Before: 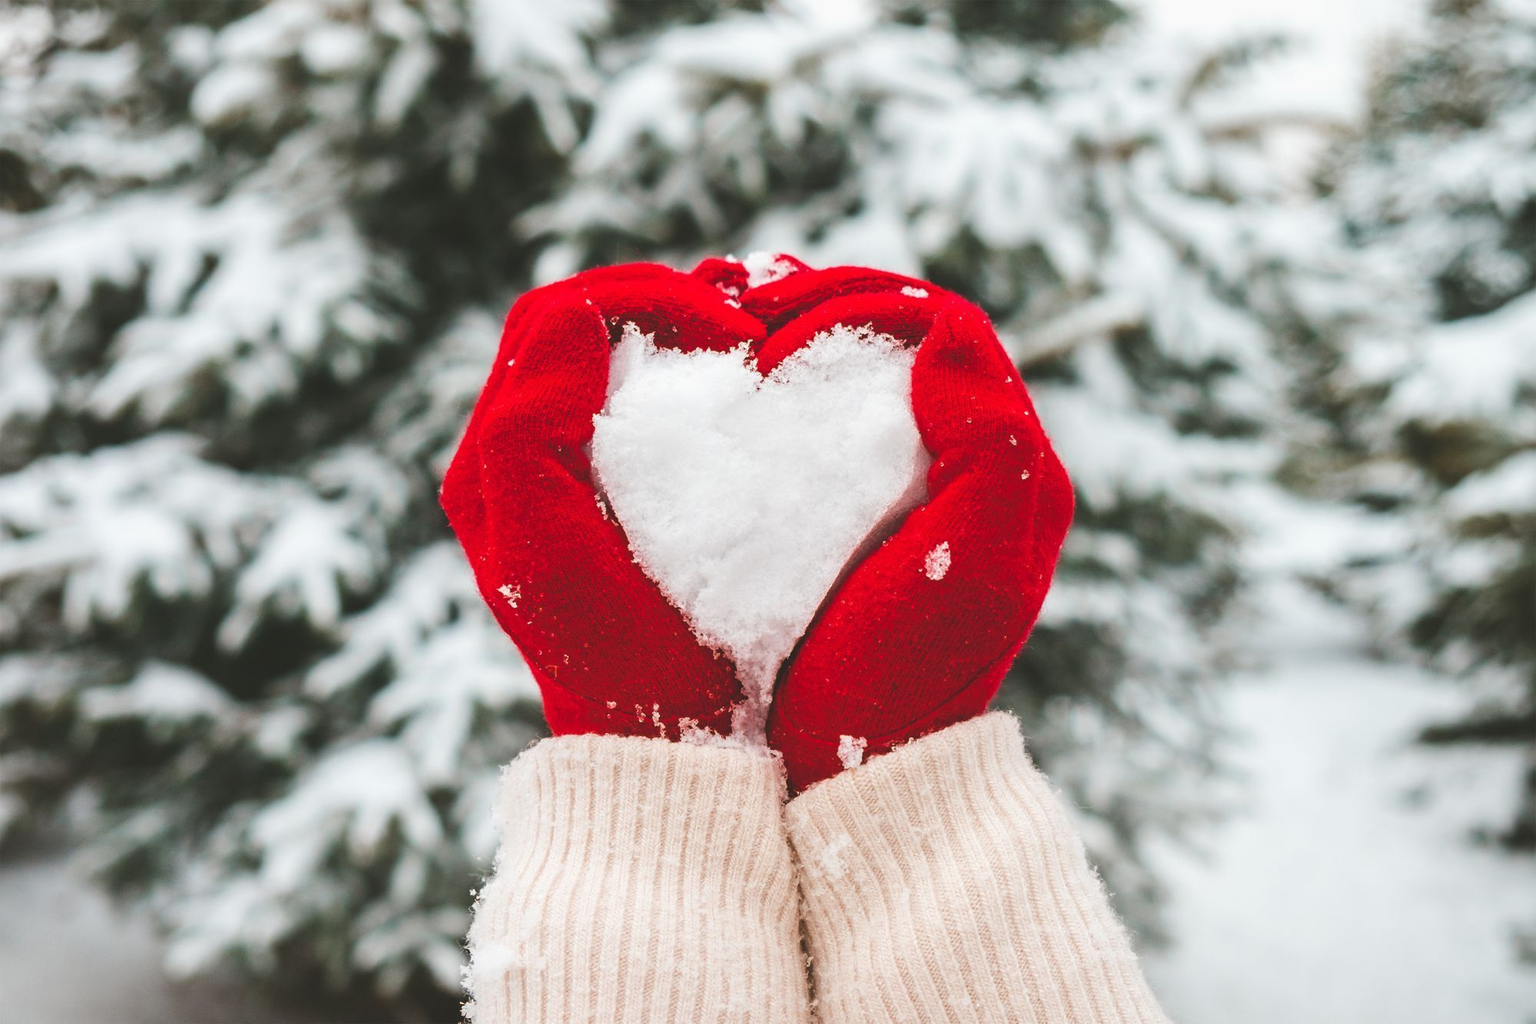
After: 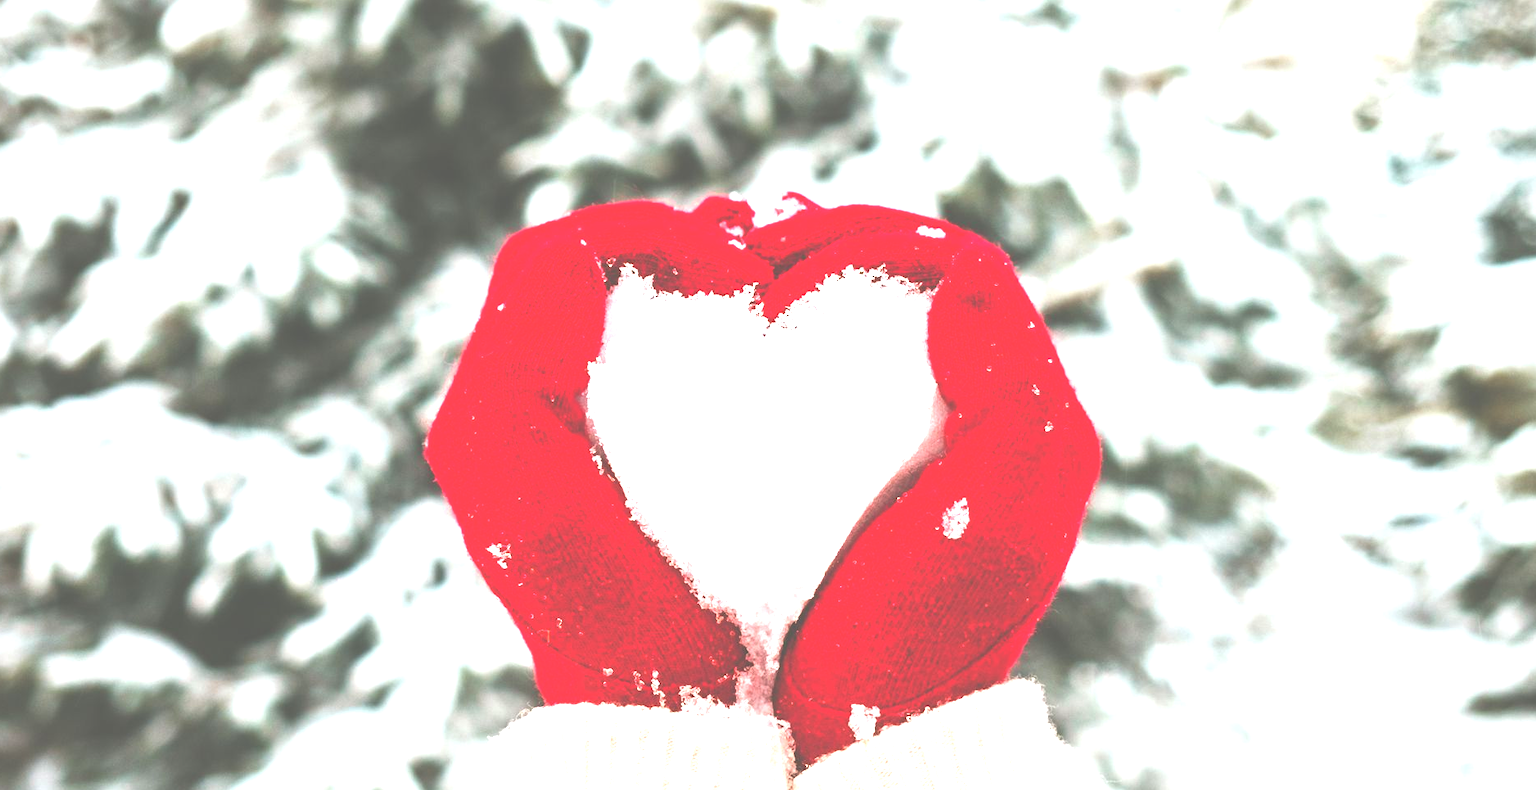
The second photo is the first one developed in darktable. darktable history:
crop: left 2.737%, top 7.287%, right 3.421%, bottom 20.179%
exposure: black level correction -0.023, exposure 1.397 EV, compensate highlight preservation false
